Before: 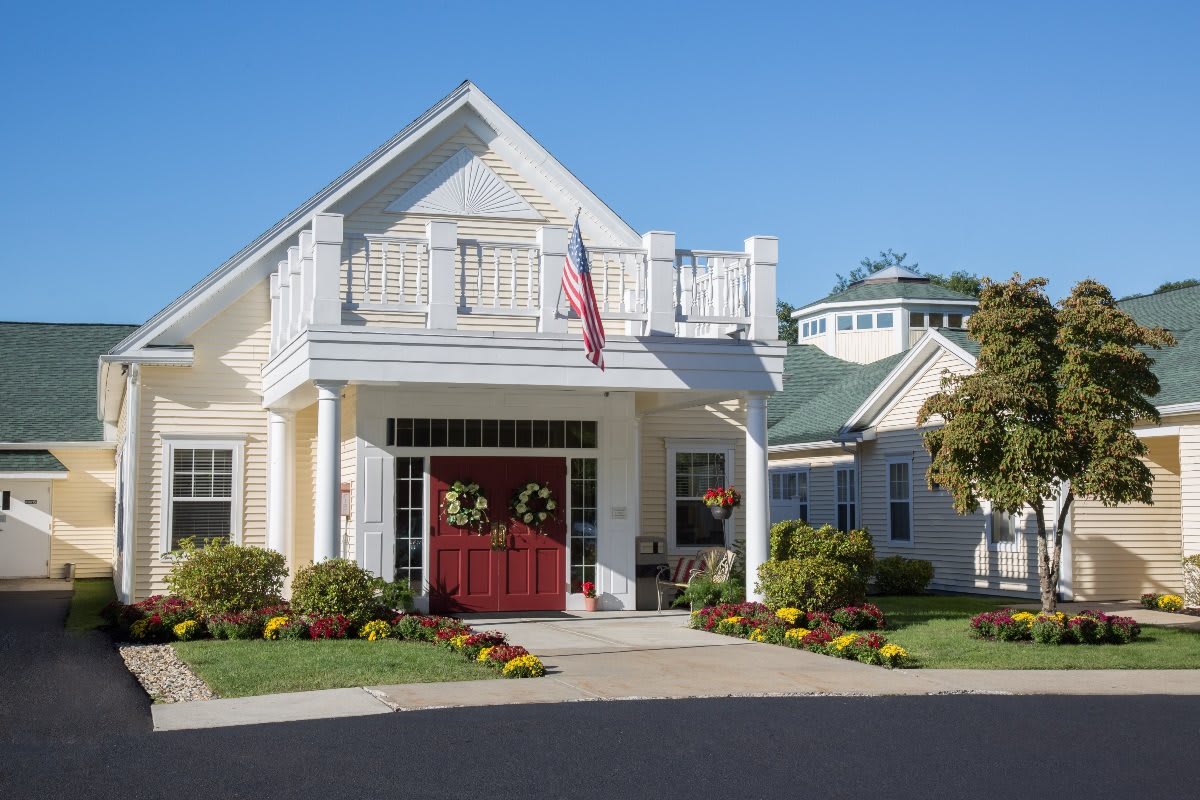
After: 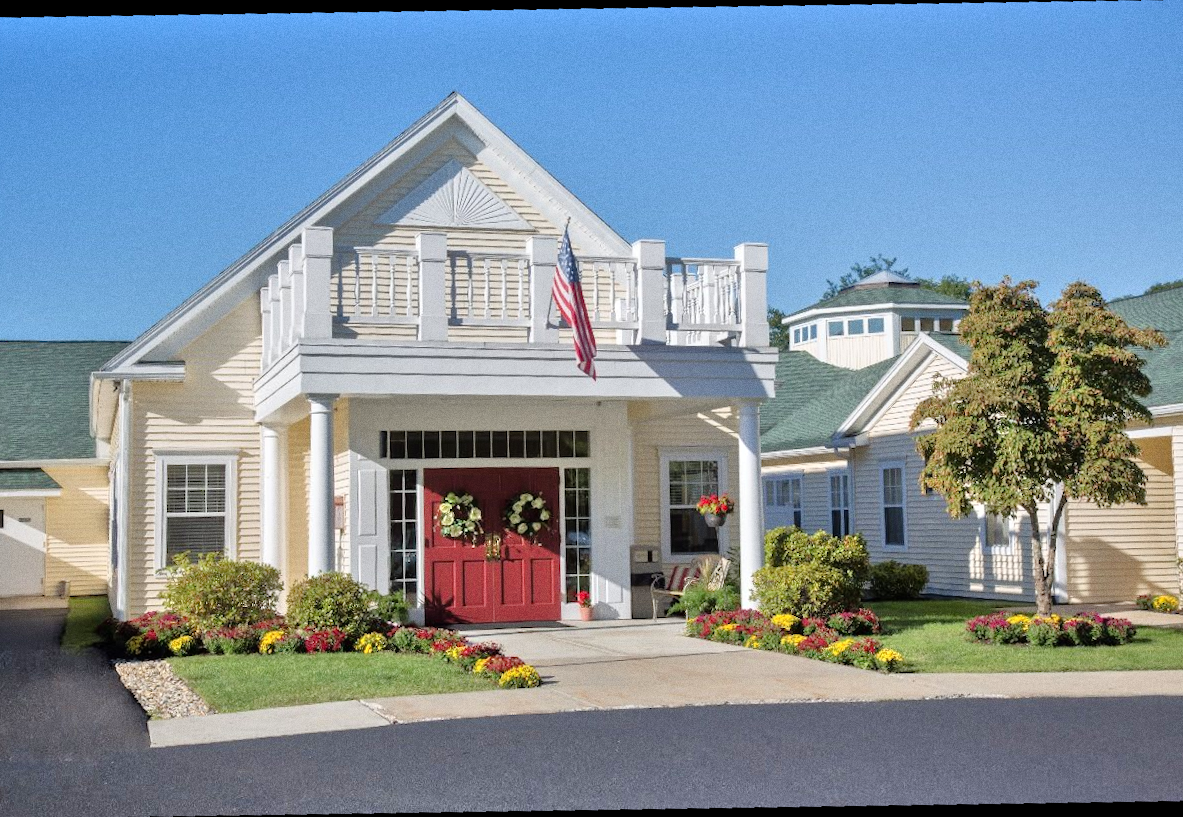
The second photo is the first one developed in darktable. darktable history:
rotate and perspective: rotation -2.56°, automatic cropping off
grain: on, module defaults
shadows and highlights: low approximation 0.01, soften with gaussian
crop and rotate: angle -1.69°
tone equalizer: -7 EV 0.15 EV, -6 EV 0.6 EV, -5 EV 1.15 EV, -4 EV 1.33 EV, -3 EV 1.15 EV, -2 EV 0.6 EV, -1 EV 0.15 EV, mask exposure compensation -0.5 EV
